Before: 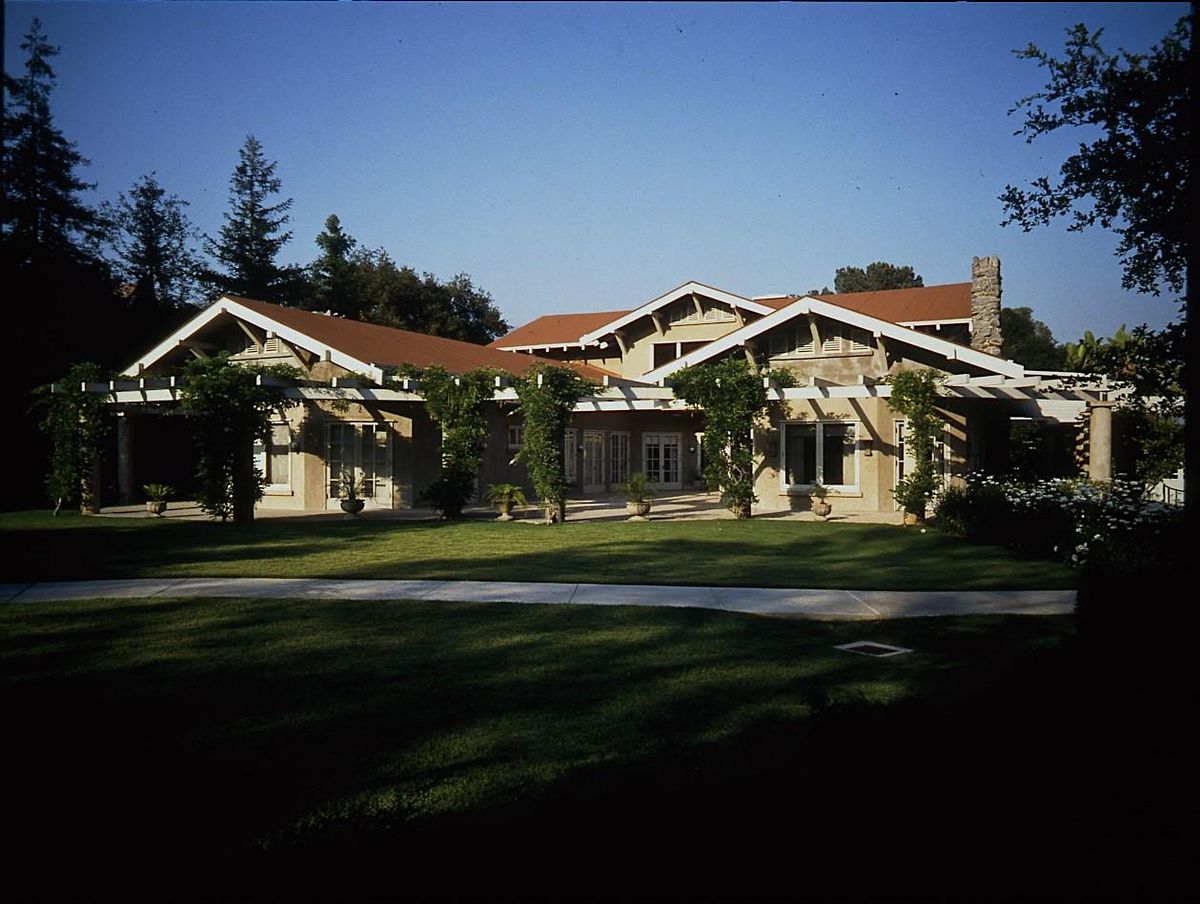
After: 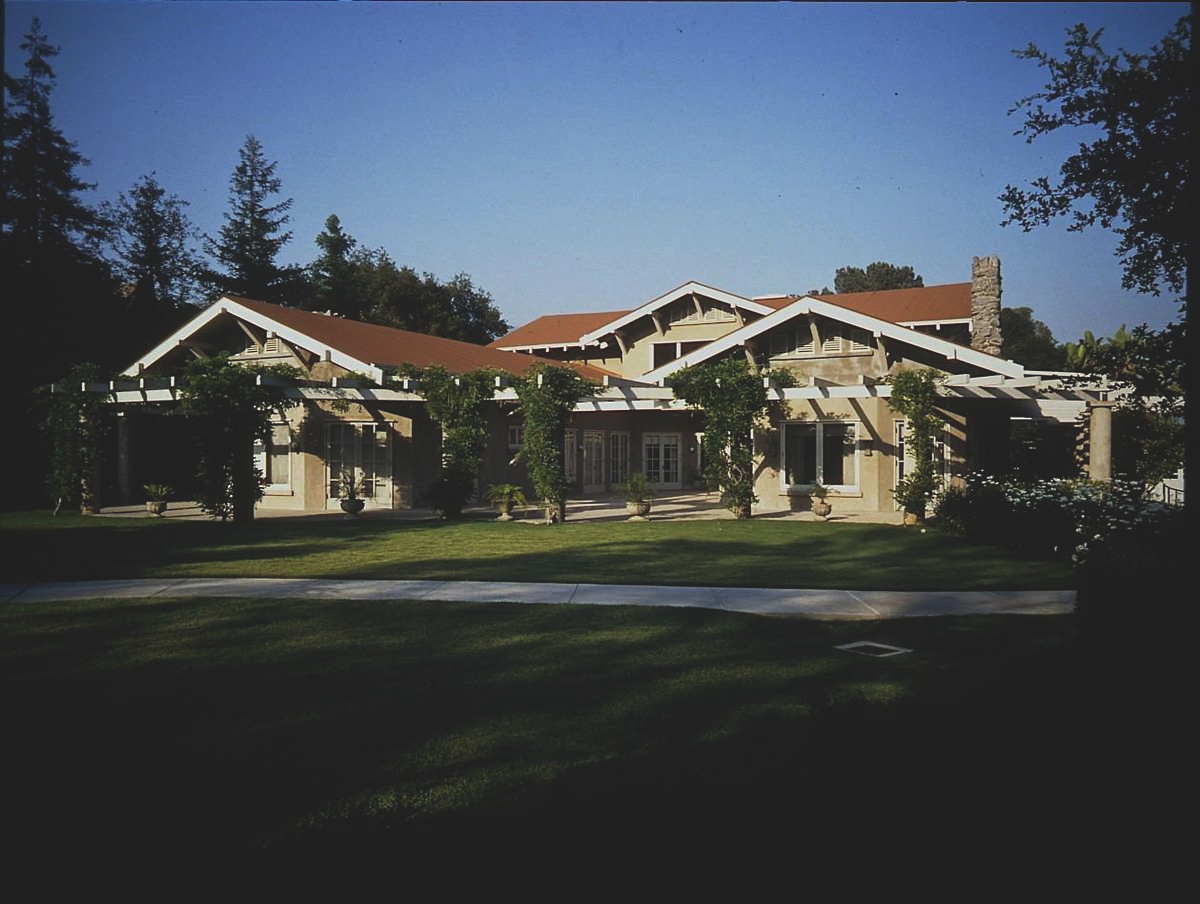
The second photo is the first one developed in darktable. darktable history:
exposure: black level correction -0.015, exposure -0.125 EV, compensate highlight preservation false
local contrast: mode bilateral grid, contrast 100, coarseness 100, detail 94%, midtone range 0.2
